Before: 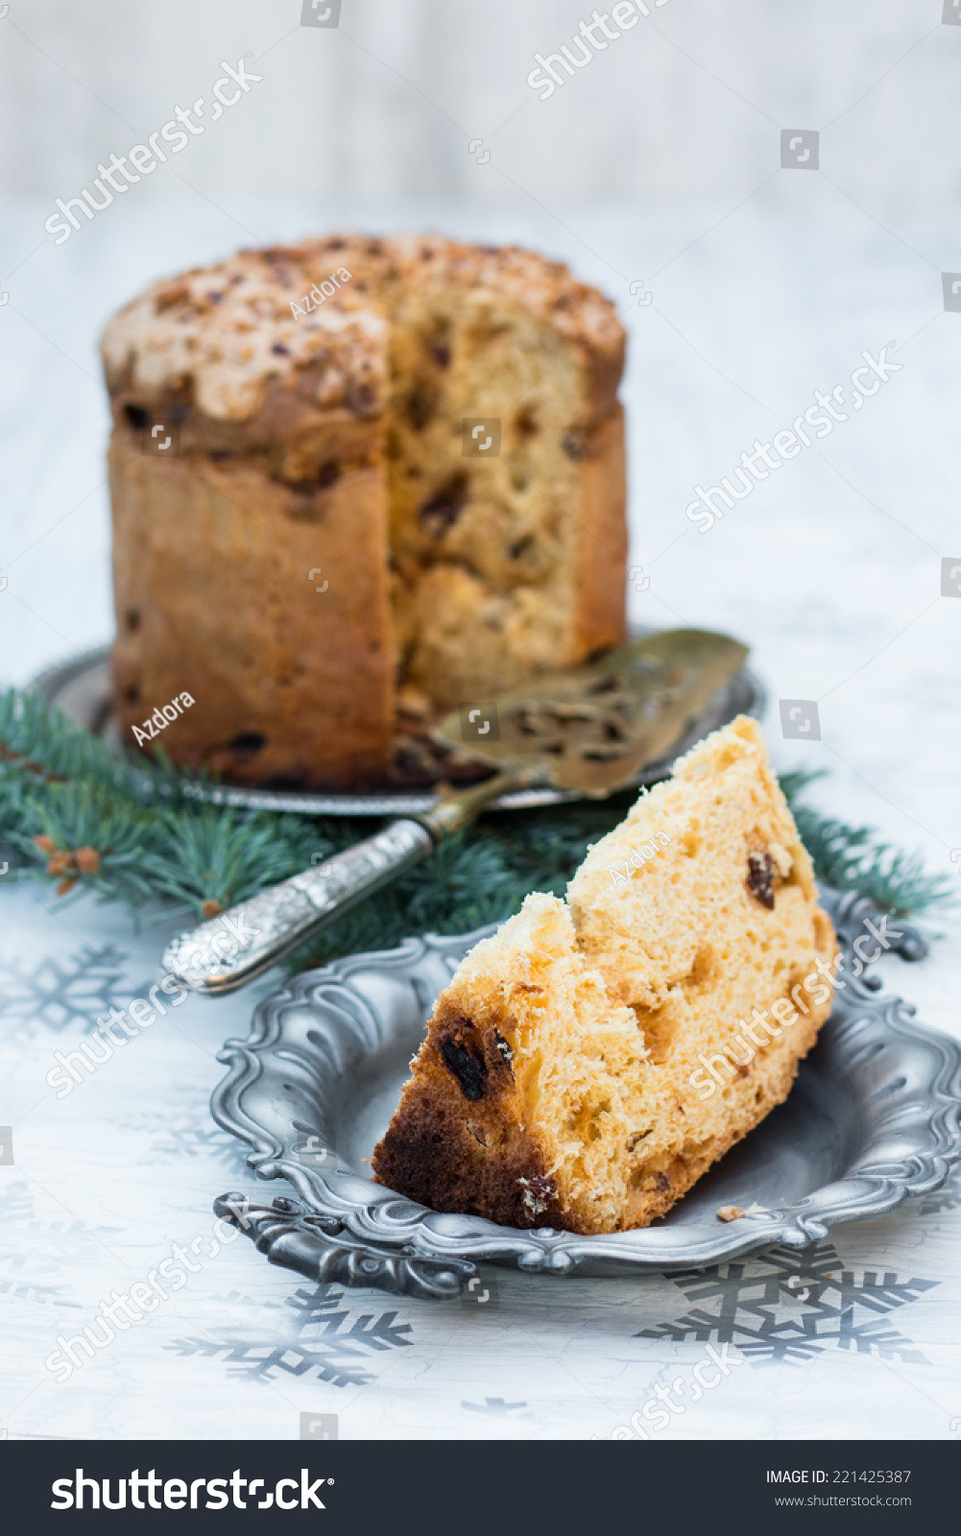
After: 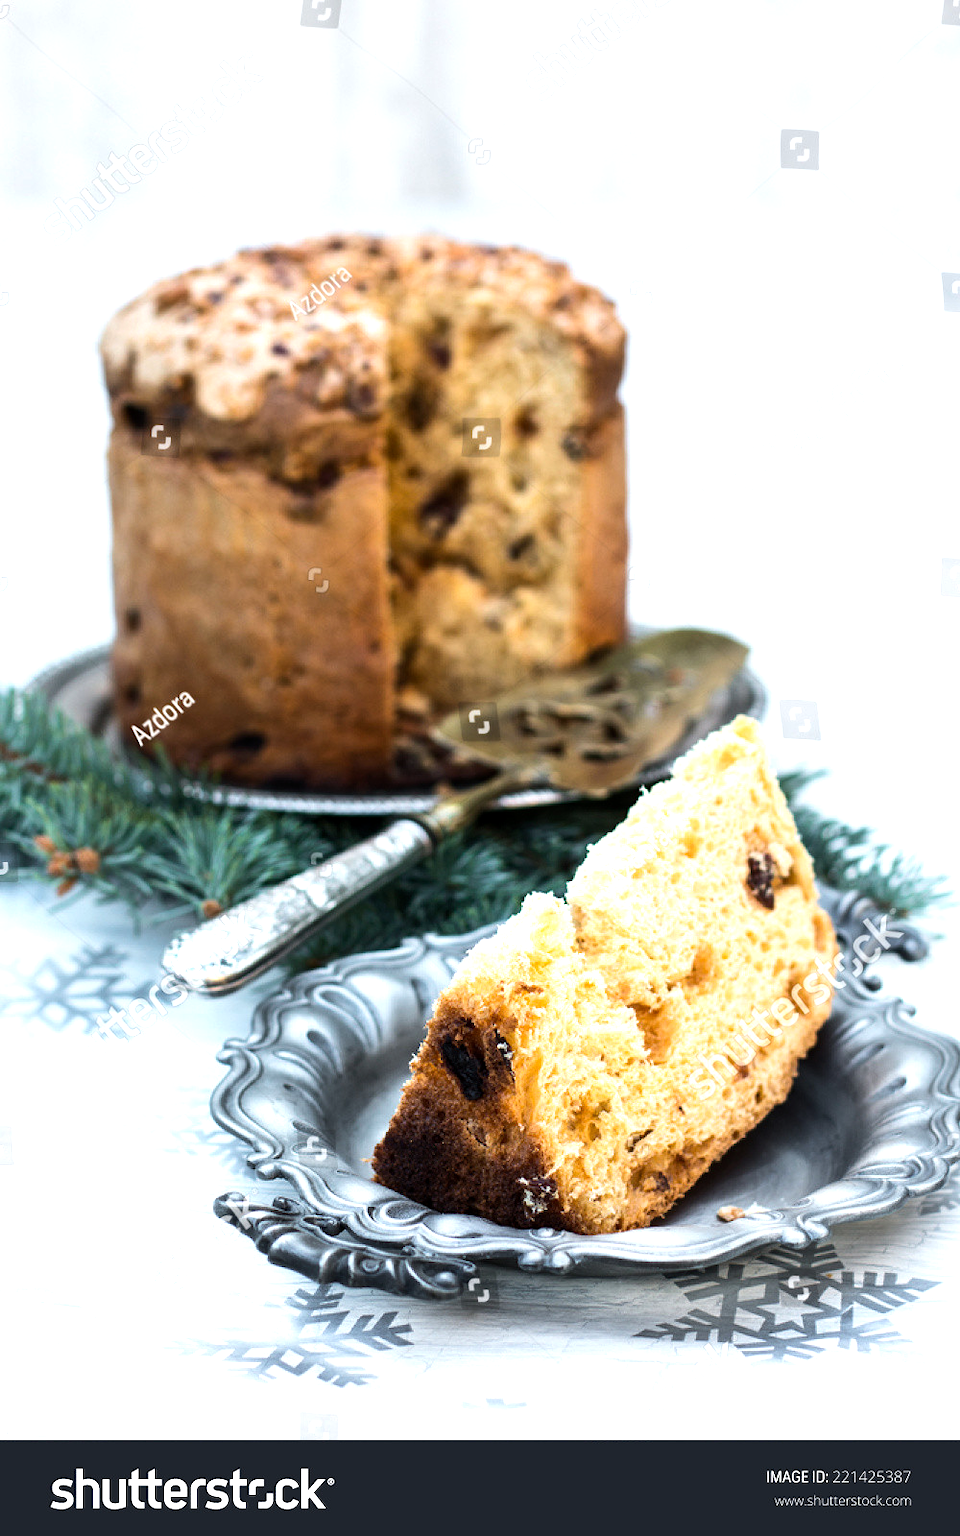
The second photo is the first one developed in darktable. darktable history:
exposure: black level correction 0.001, compensate highlight preservation false
tone equalizer: -8 EV -0.75 EV, -7 EV -0.7 EV, -6 EV -0.6 EV, -5 EV -0.4 EV, -3 EV 0.4 EV, -2 EV 0.6 EV, -1 EV 0.7 EV, +0 EV 0.75 EV, edges refinement/feathering 500, mask exposure compensation -1.57 EV, preserve details no
